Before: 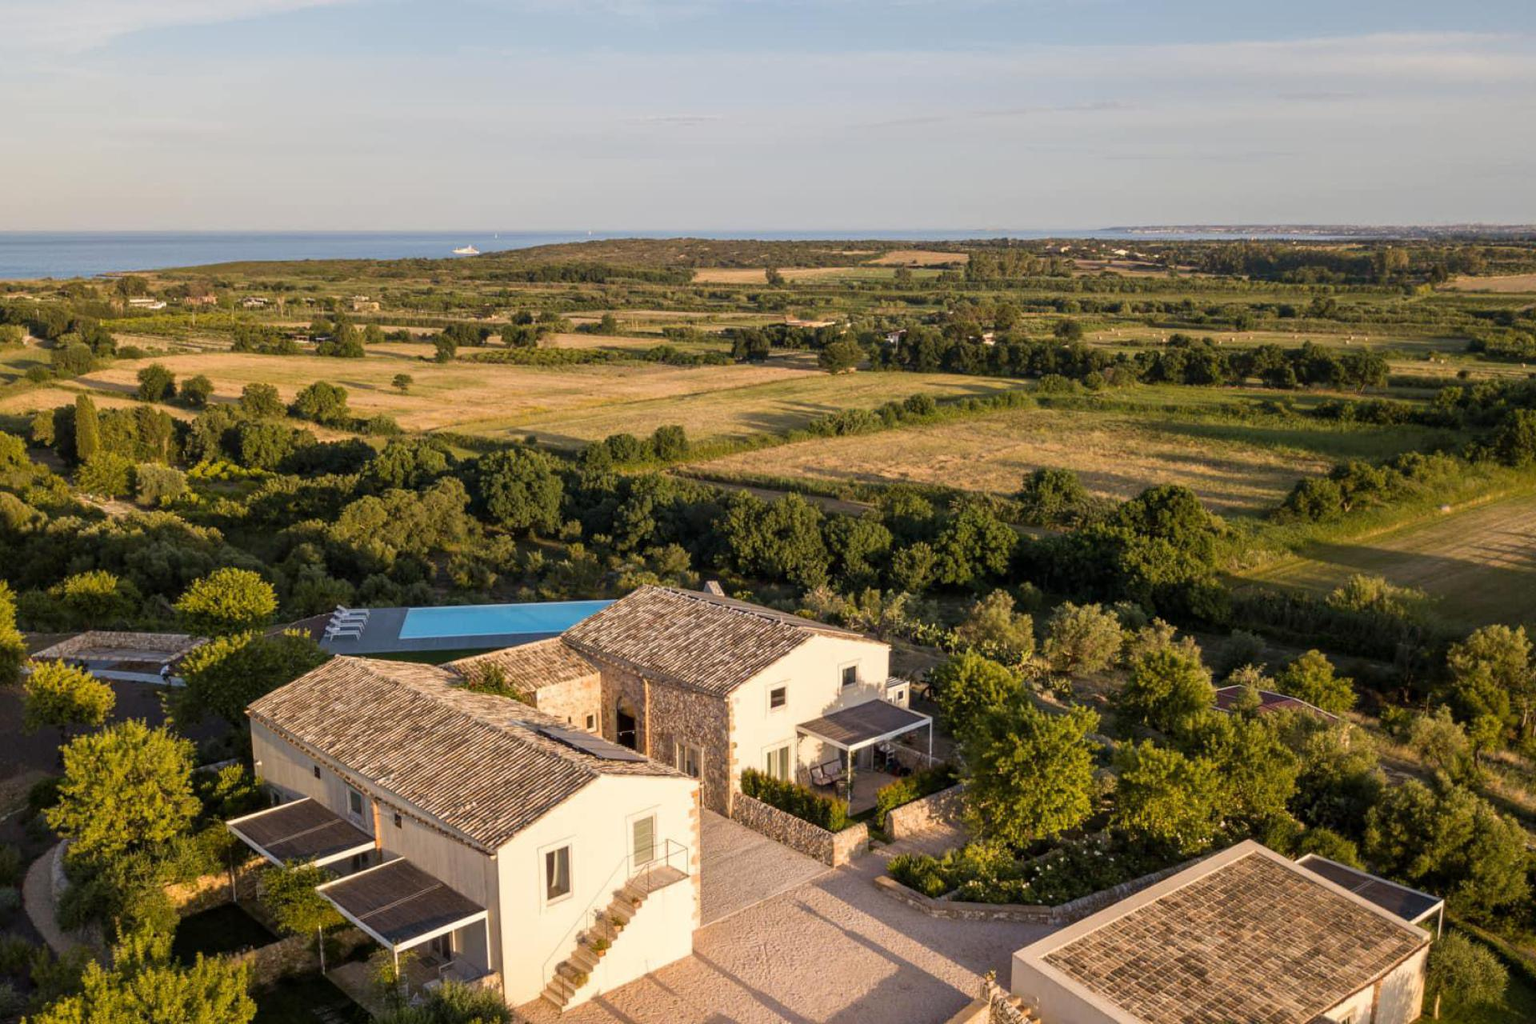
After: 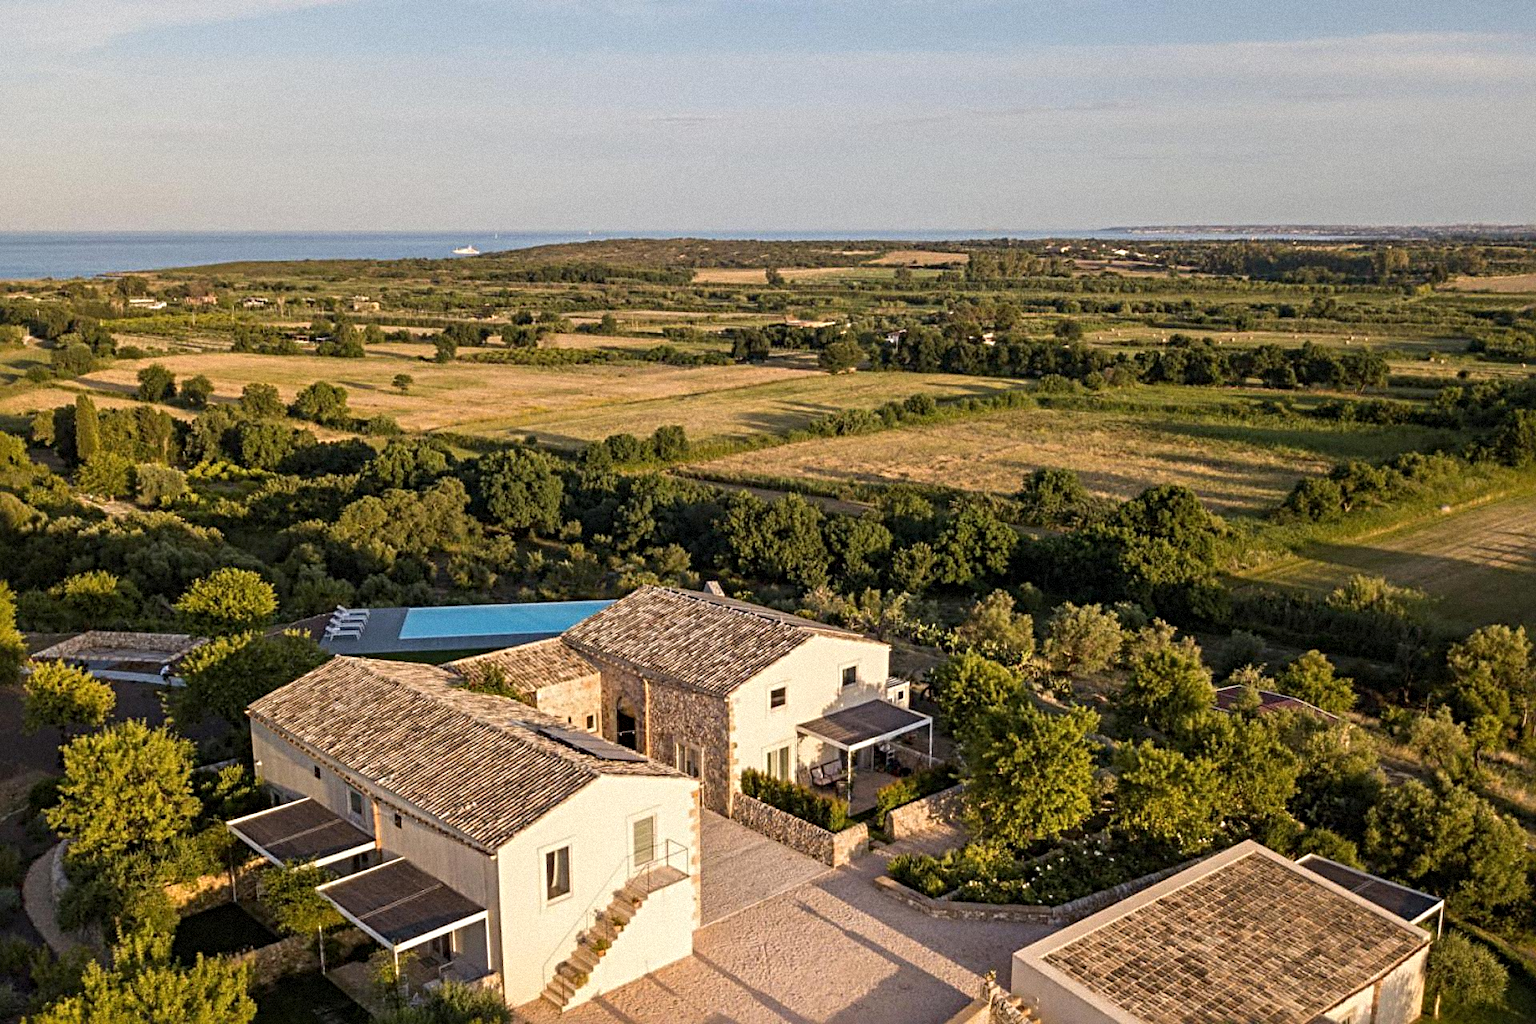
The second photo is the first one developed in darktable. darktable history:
sharpen: radius 4.883
grain: mid-tones bias 0%
white balance: red 1, blue 1
